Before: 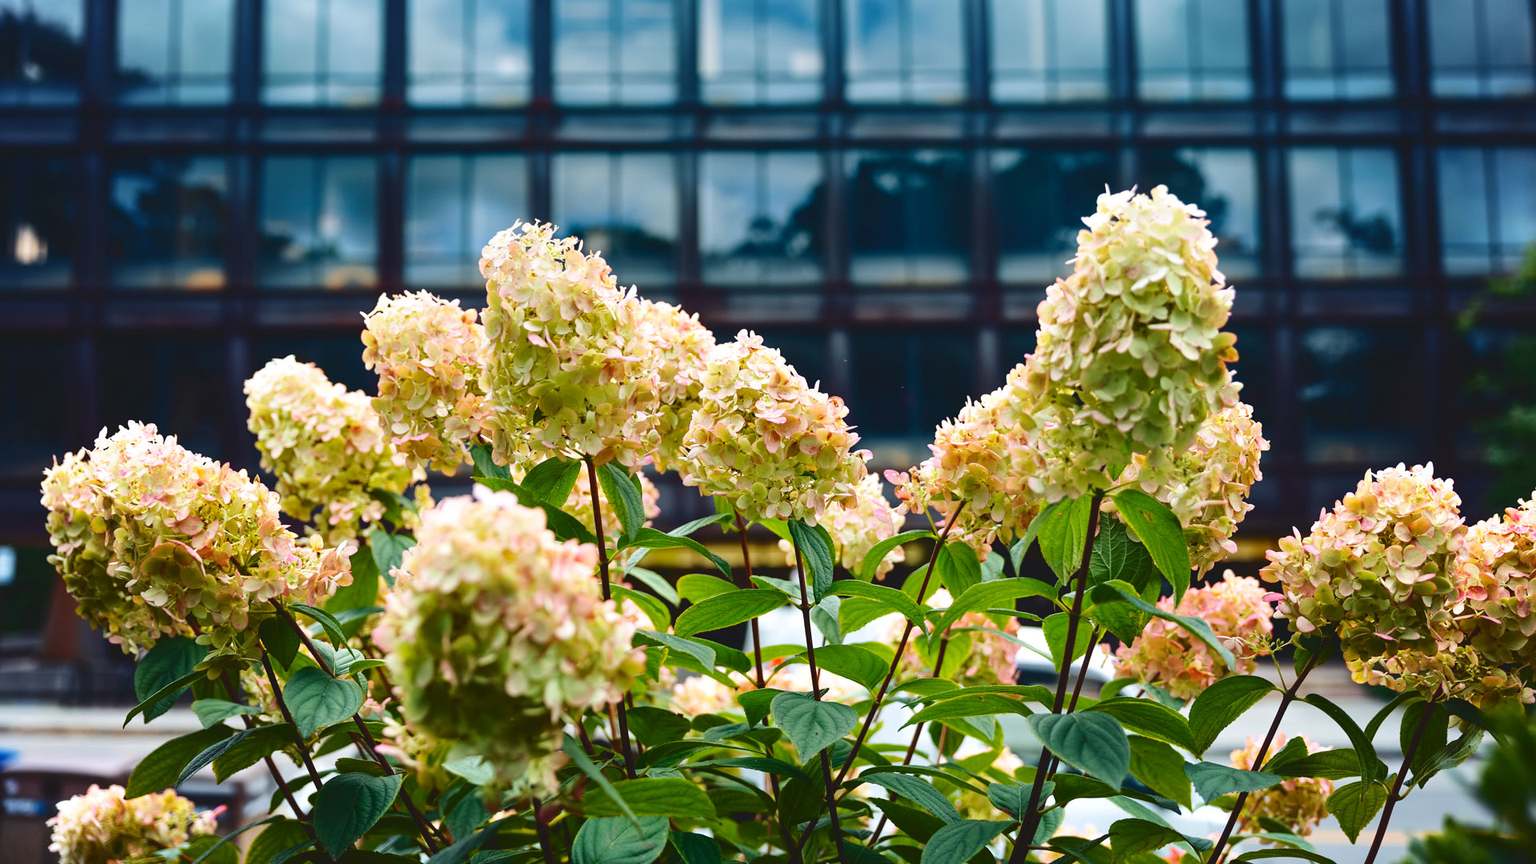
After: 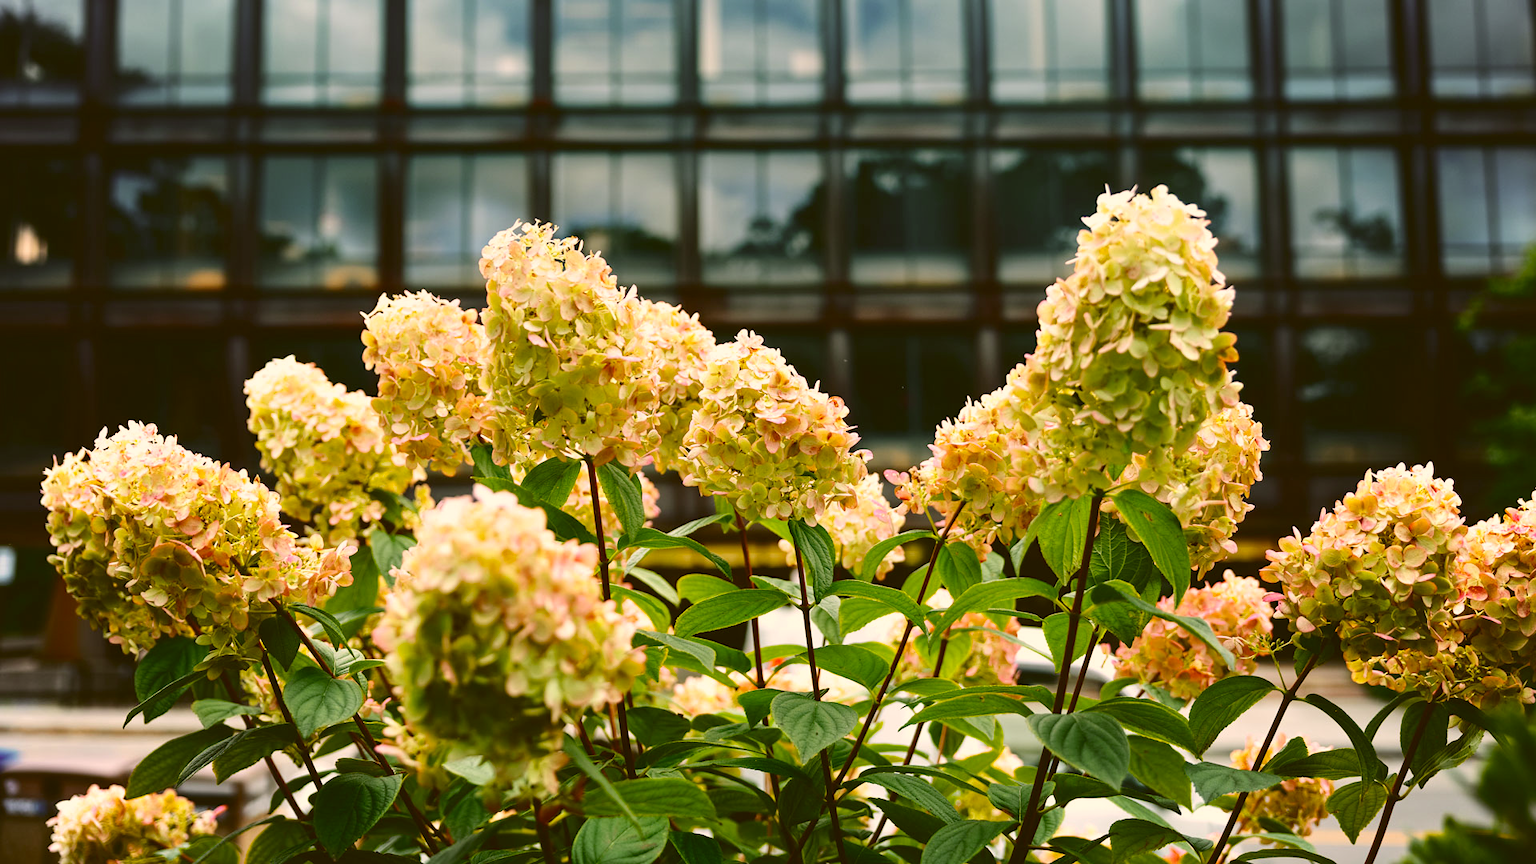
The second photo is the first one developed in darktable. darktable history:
color correction: highlights a* 8.75, highlights b* 15.11, shadows a* -0.591, shadows b* 27.18
